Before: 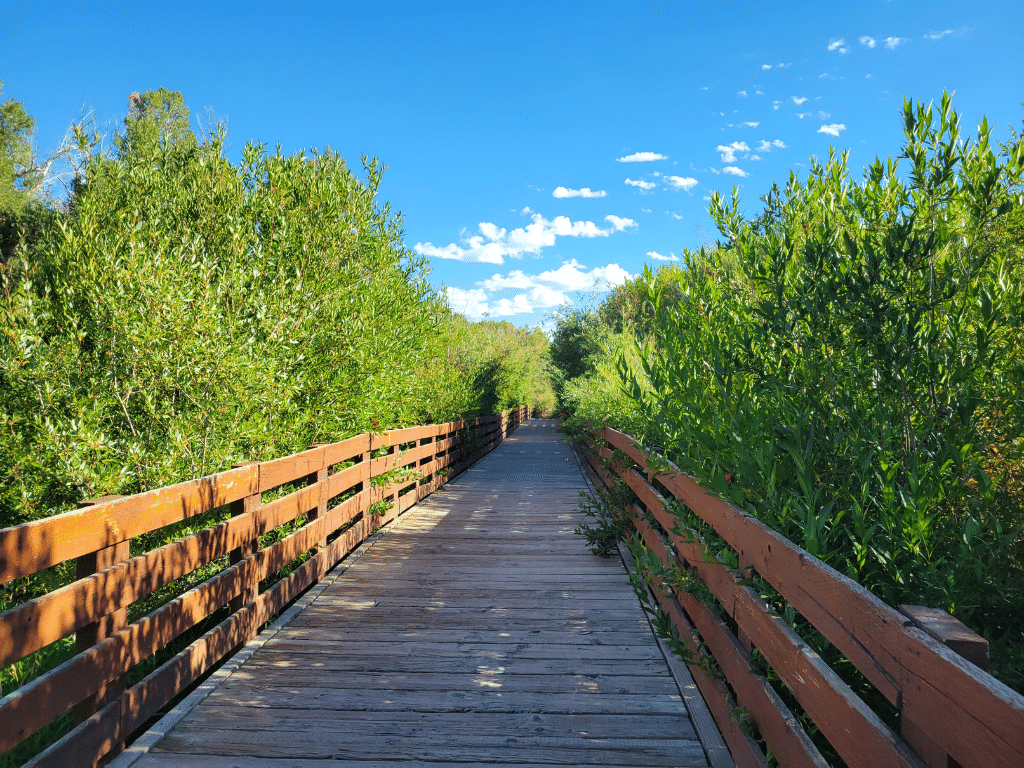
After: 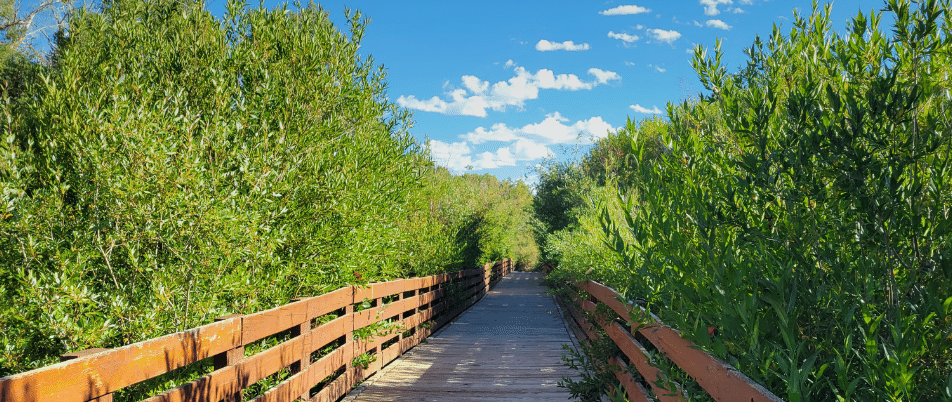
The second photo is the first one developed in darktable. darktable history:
graduated density: on, module defaults
crop: left 1.744%, top 19.225%, right 5.069%, bottom 28.357%
